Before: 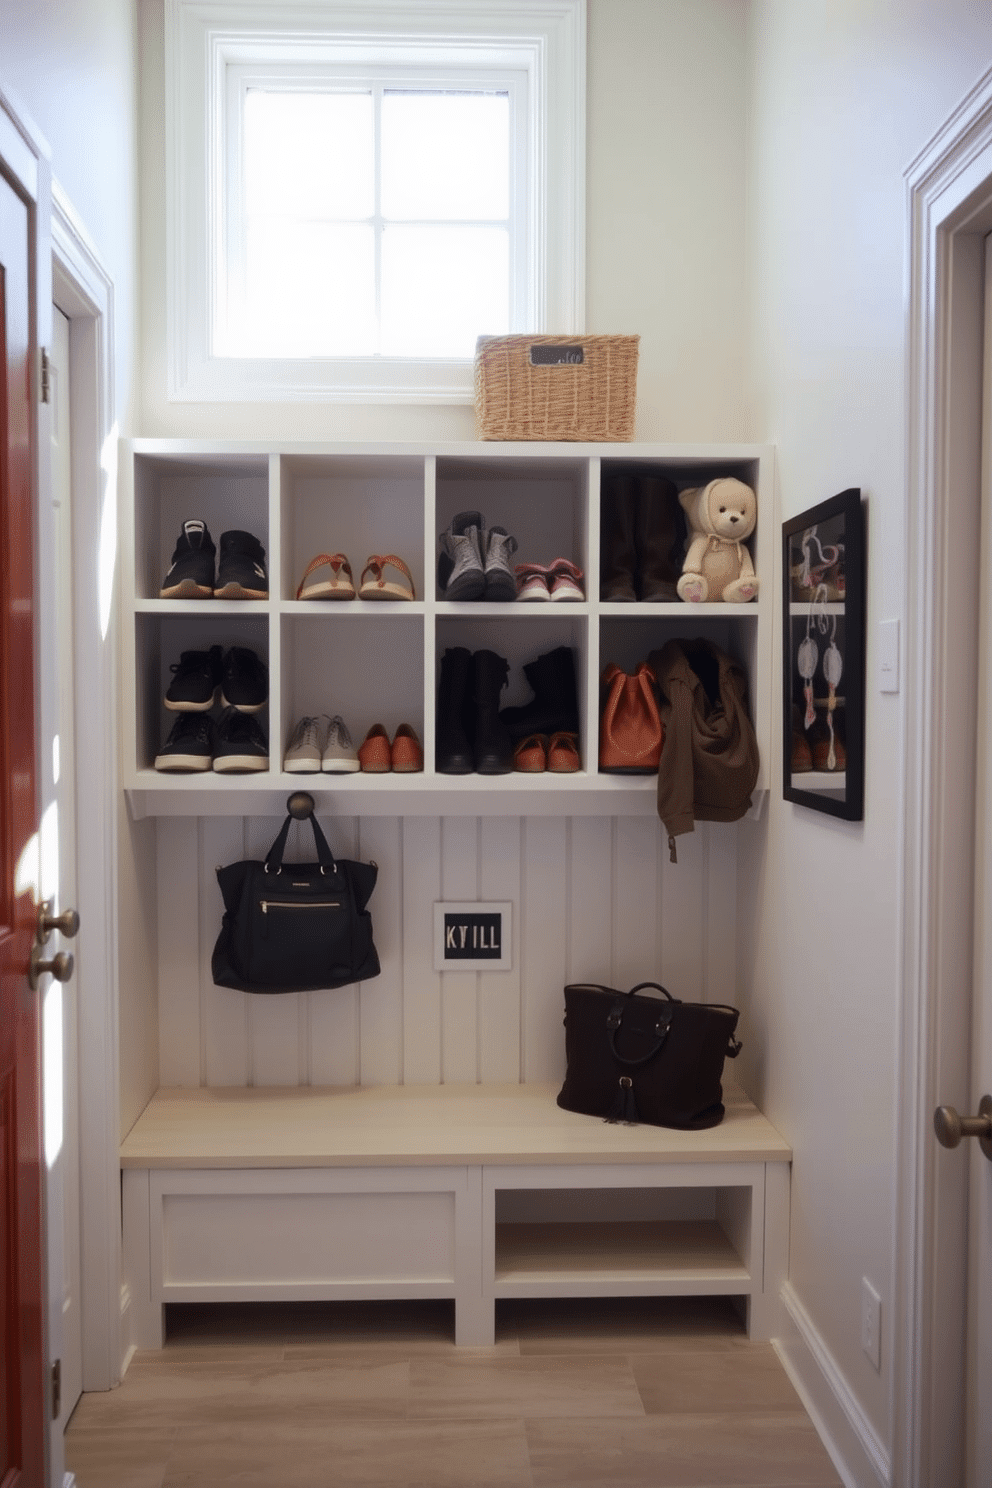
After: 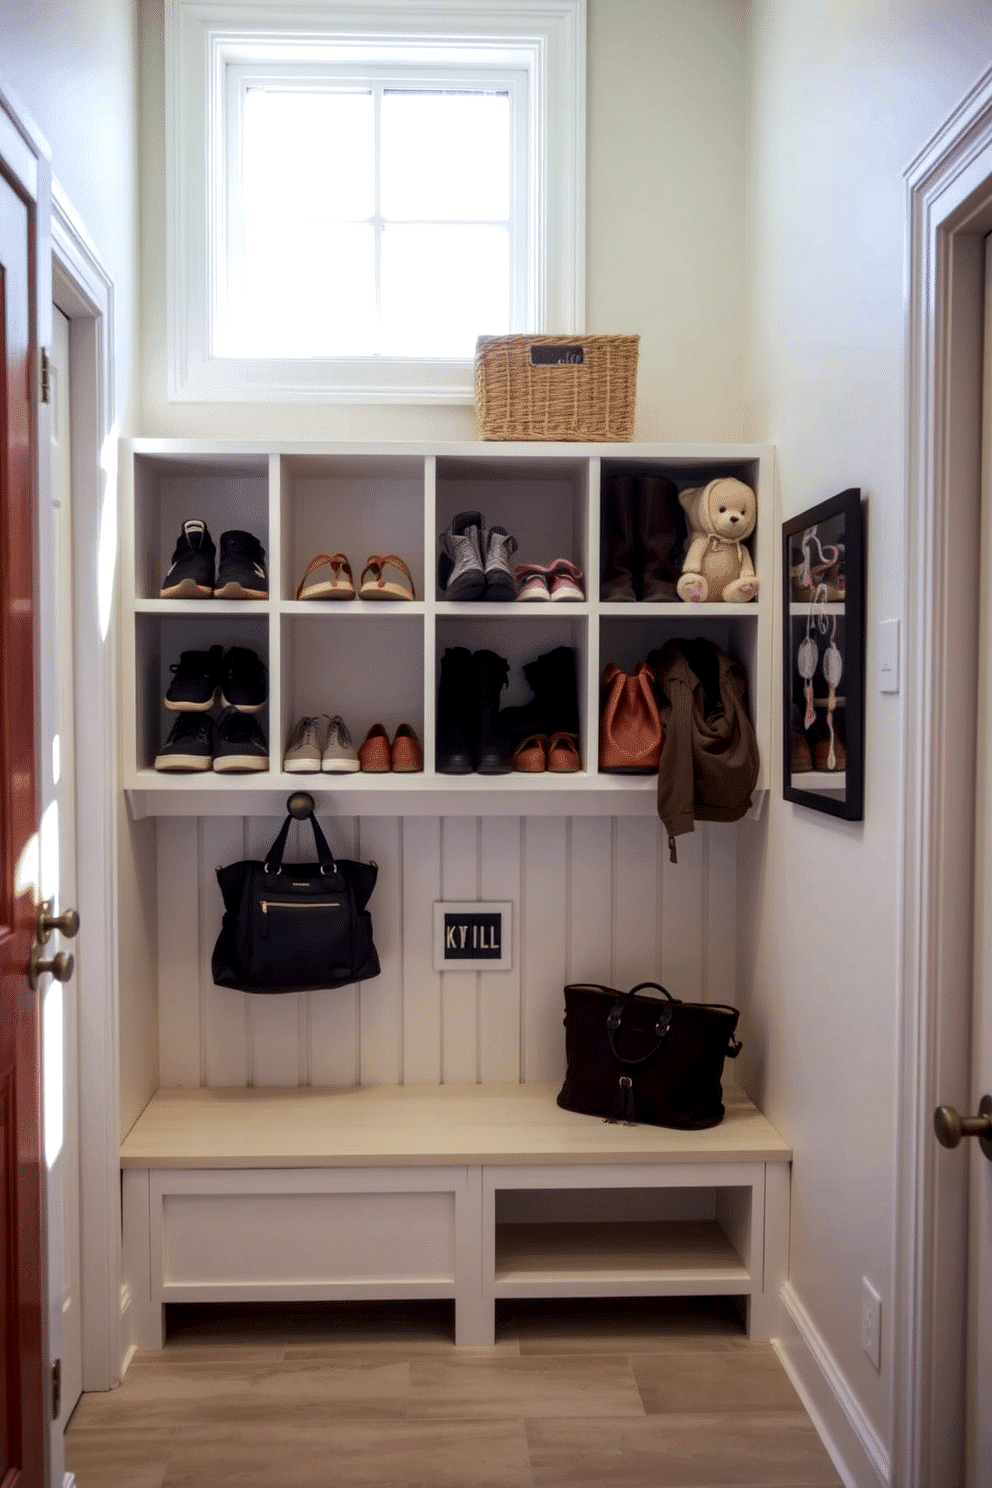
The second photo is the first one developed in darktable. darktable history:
velvia: on, module defaults
local contrast: highlights 21%, detail 150%
